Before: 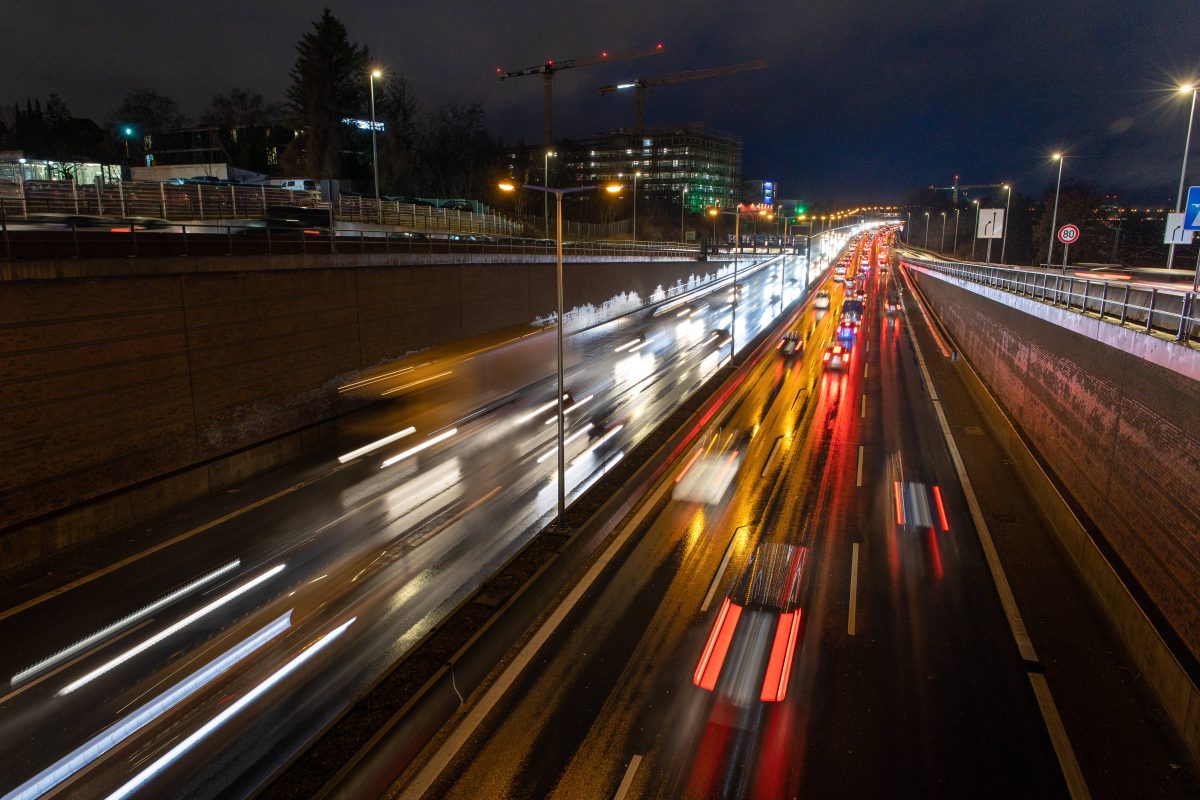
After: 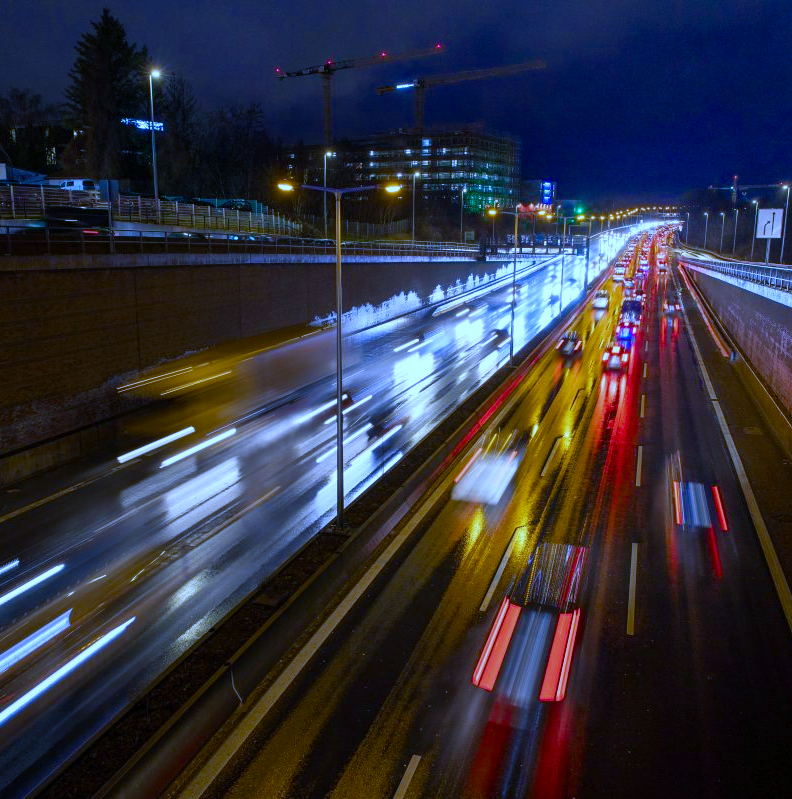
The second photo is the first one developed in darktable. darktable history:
color balance rgb: perceptual saturation grading › global saturation 20%, perceptual saturation grading › highlights -25%, perceptual saturation grading › shadows 50%
white balance: red 0.766, blue 1.537
crop and rotate: left 18.442%, right 15.508%
